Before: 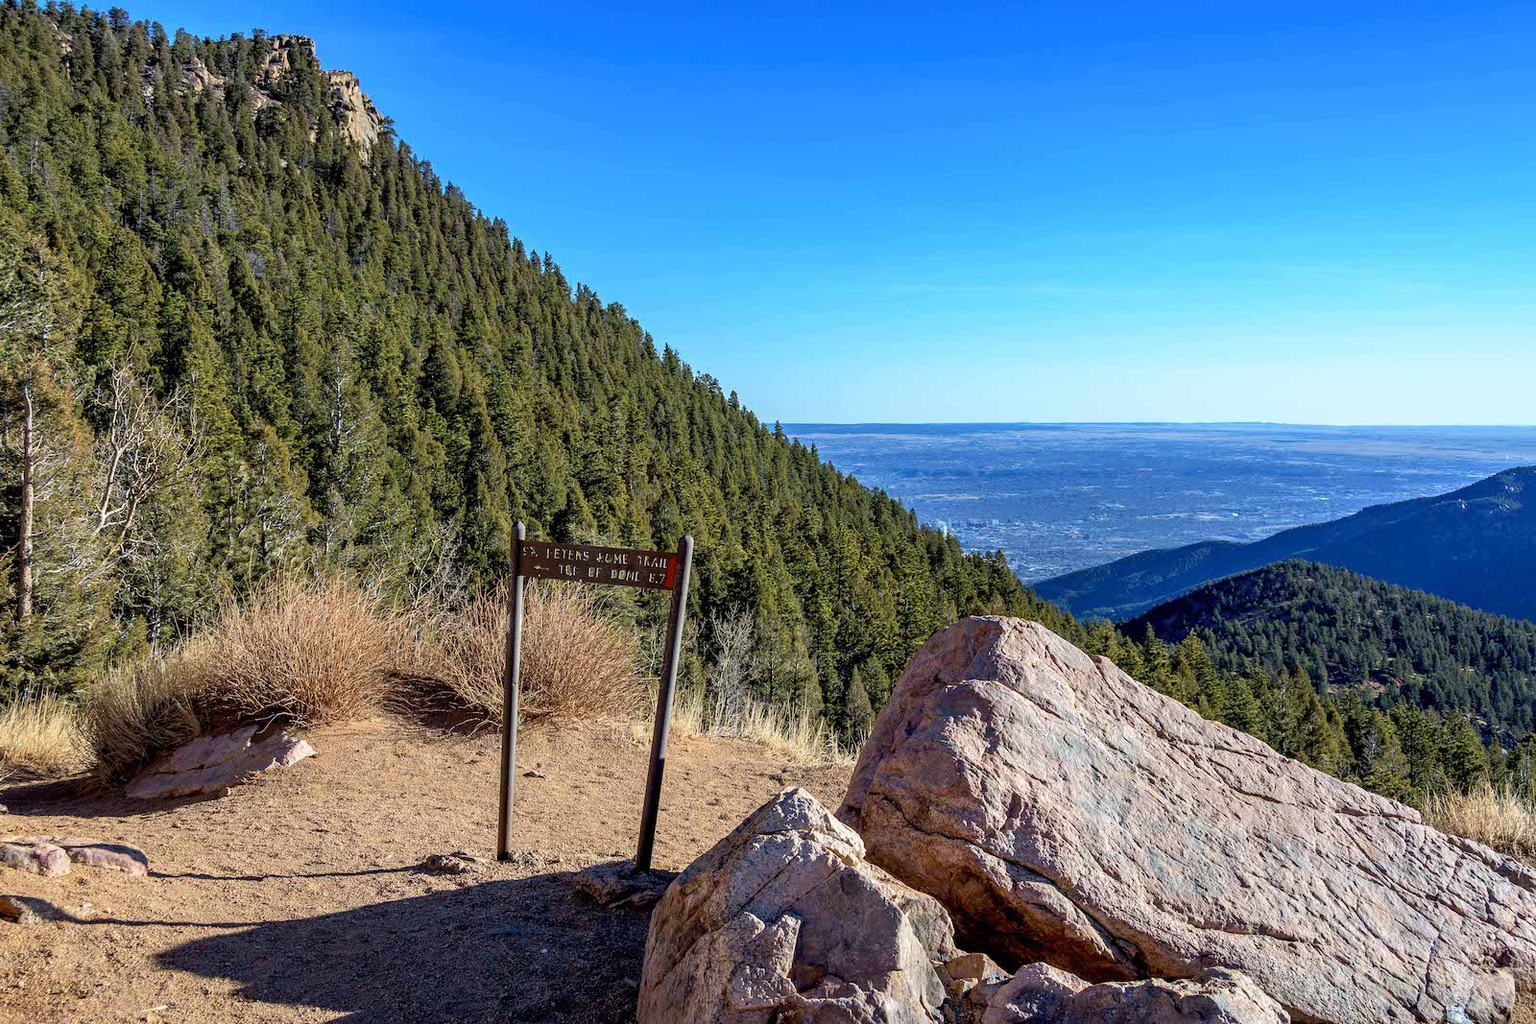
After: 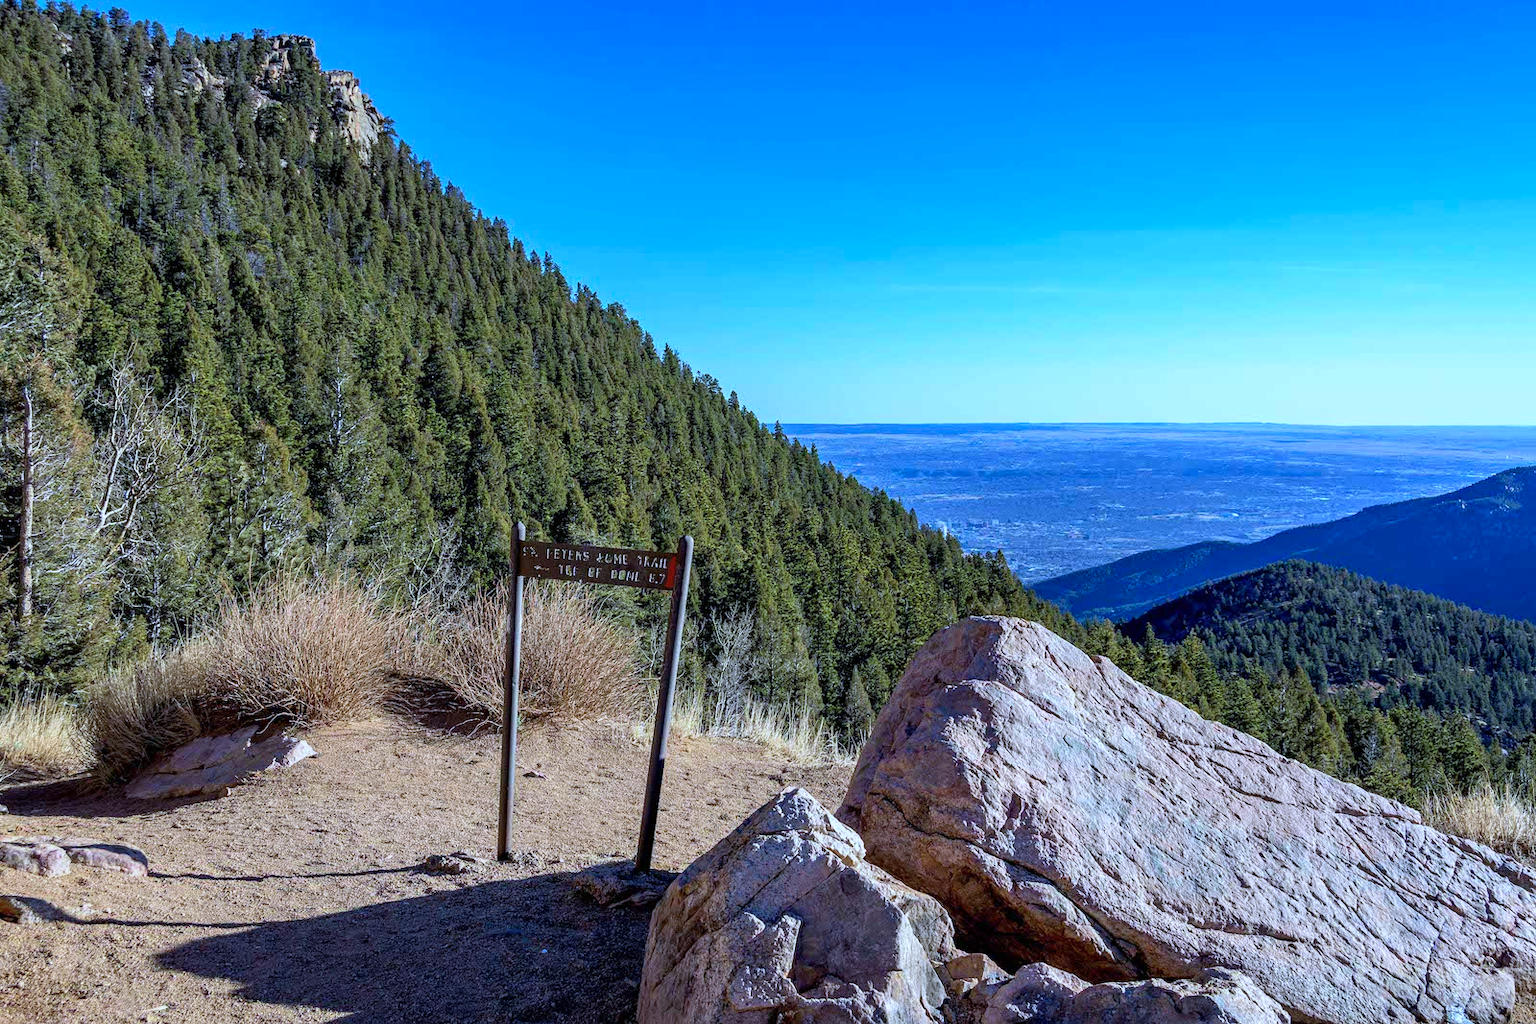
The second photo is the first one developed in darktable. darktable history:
white balance: red 0.954, blue 1.079
color calibration: x 0.372, y 0.386, temperature 4283.97 K
